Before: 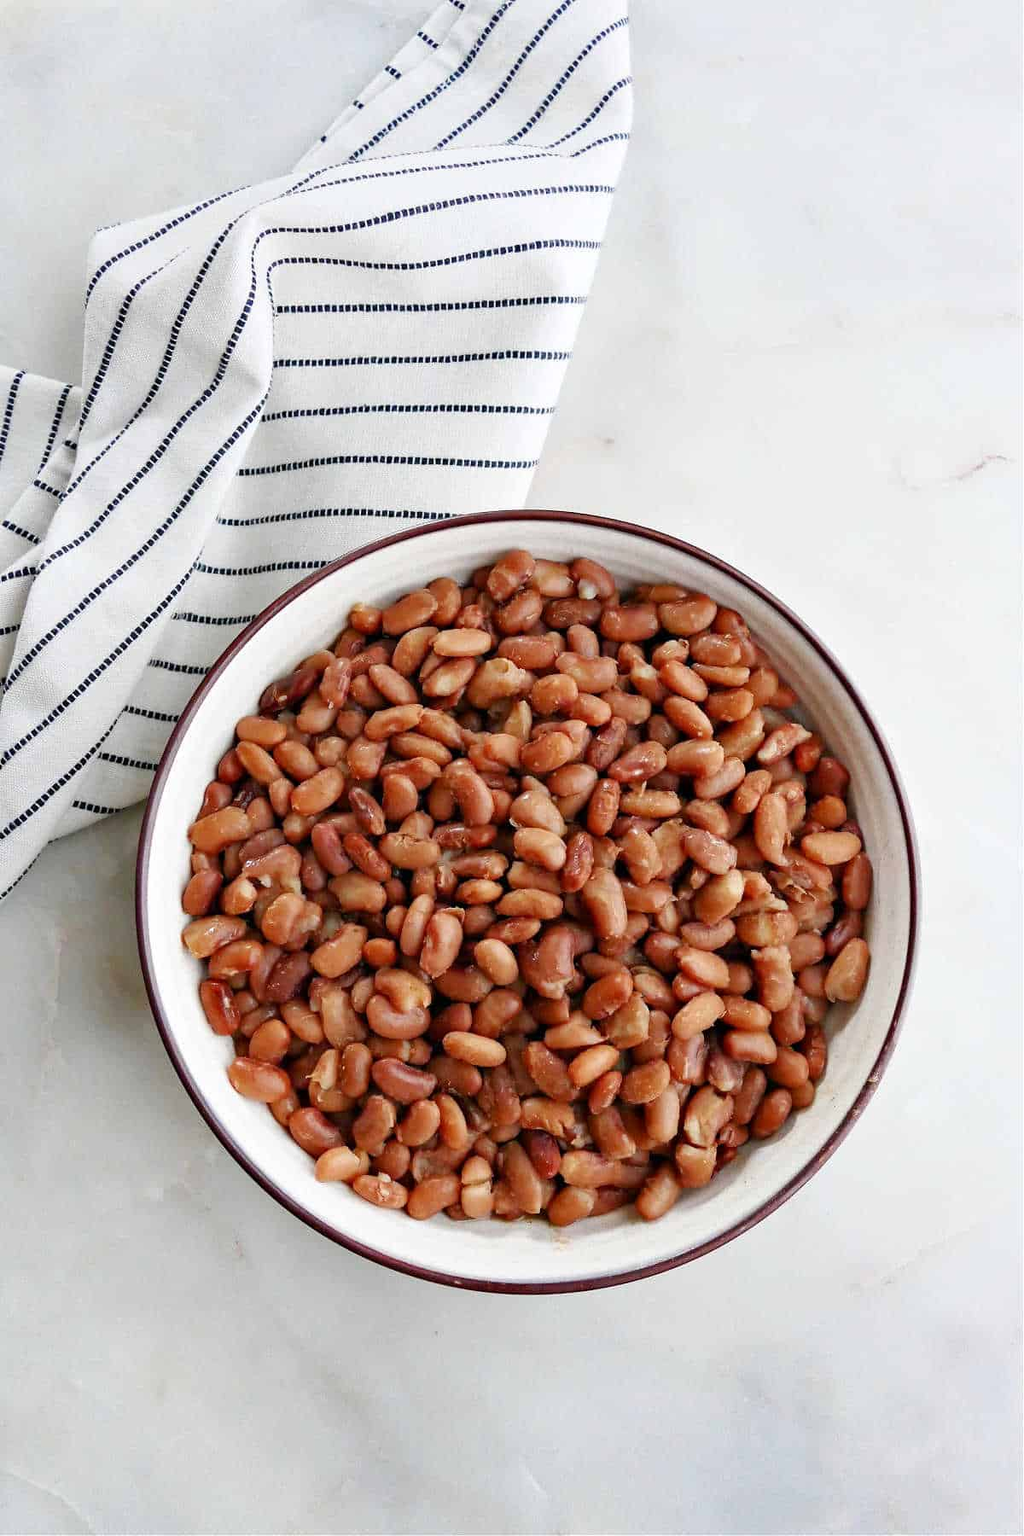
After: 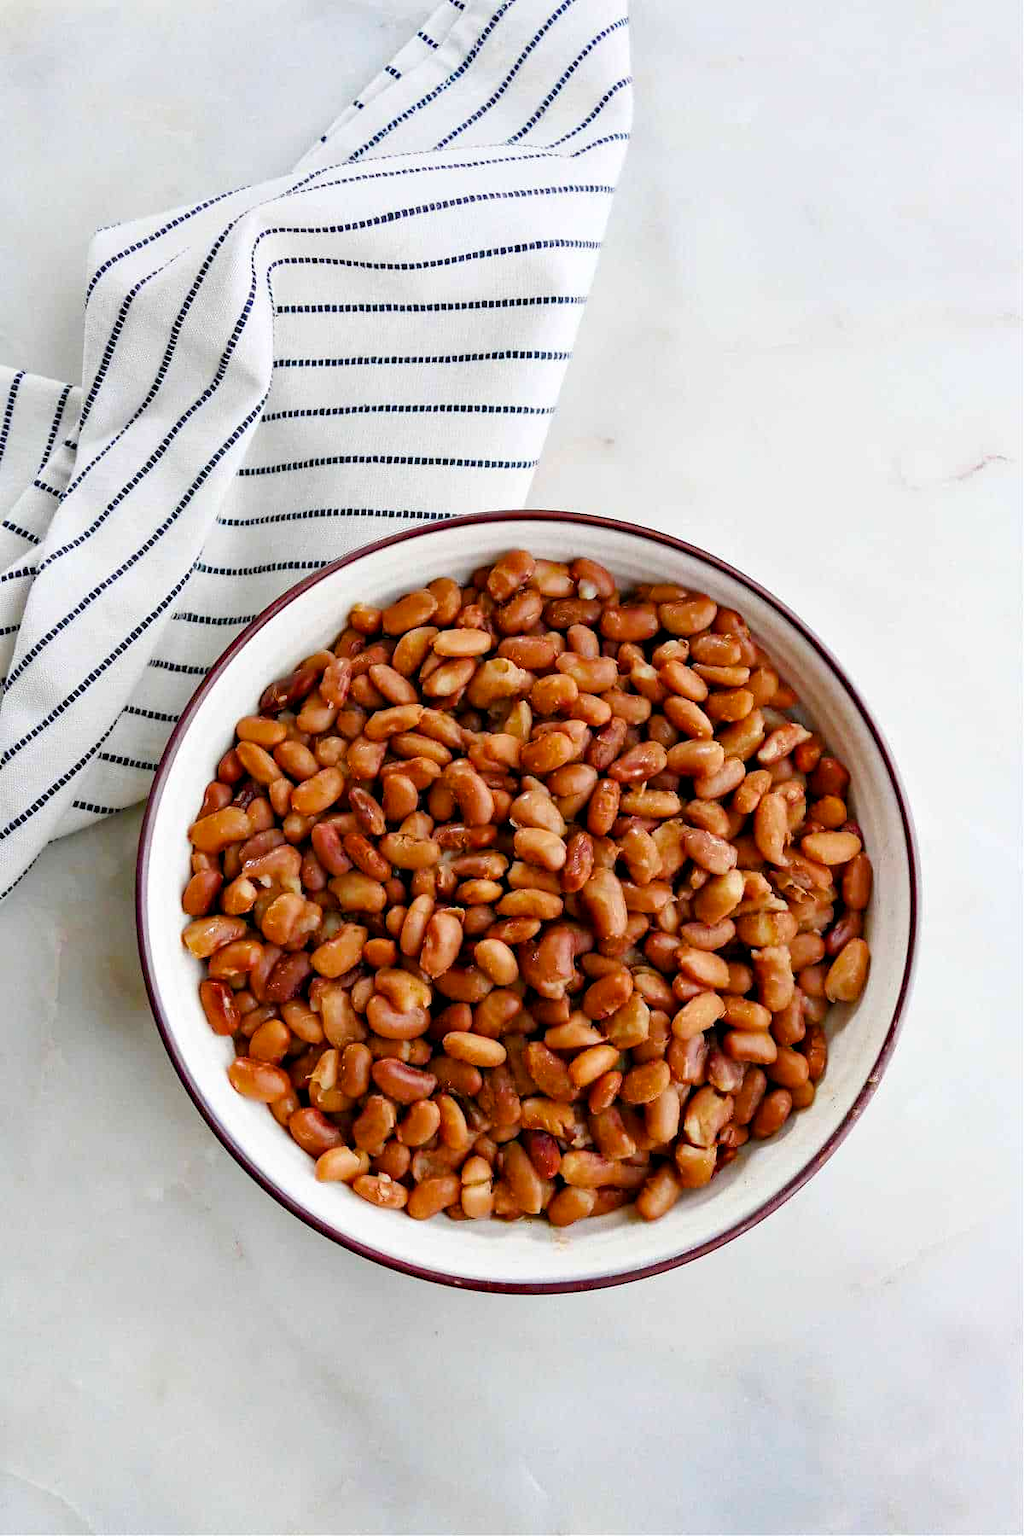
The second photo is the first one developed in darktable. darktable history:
color balance rgb: shadows lift › hue 87.35°, global offset › luminance -0.235%, linear chroma grading › global chroma 8.938%, perceptual saturation grading › global saturation 24.978%
